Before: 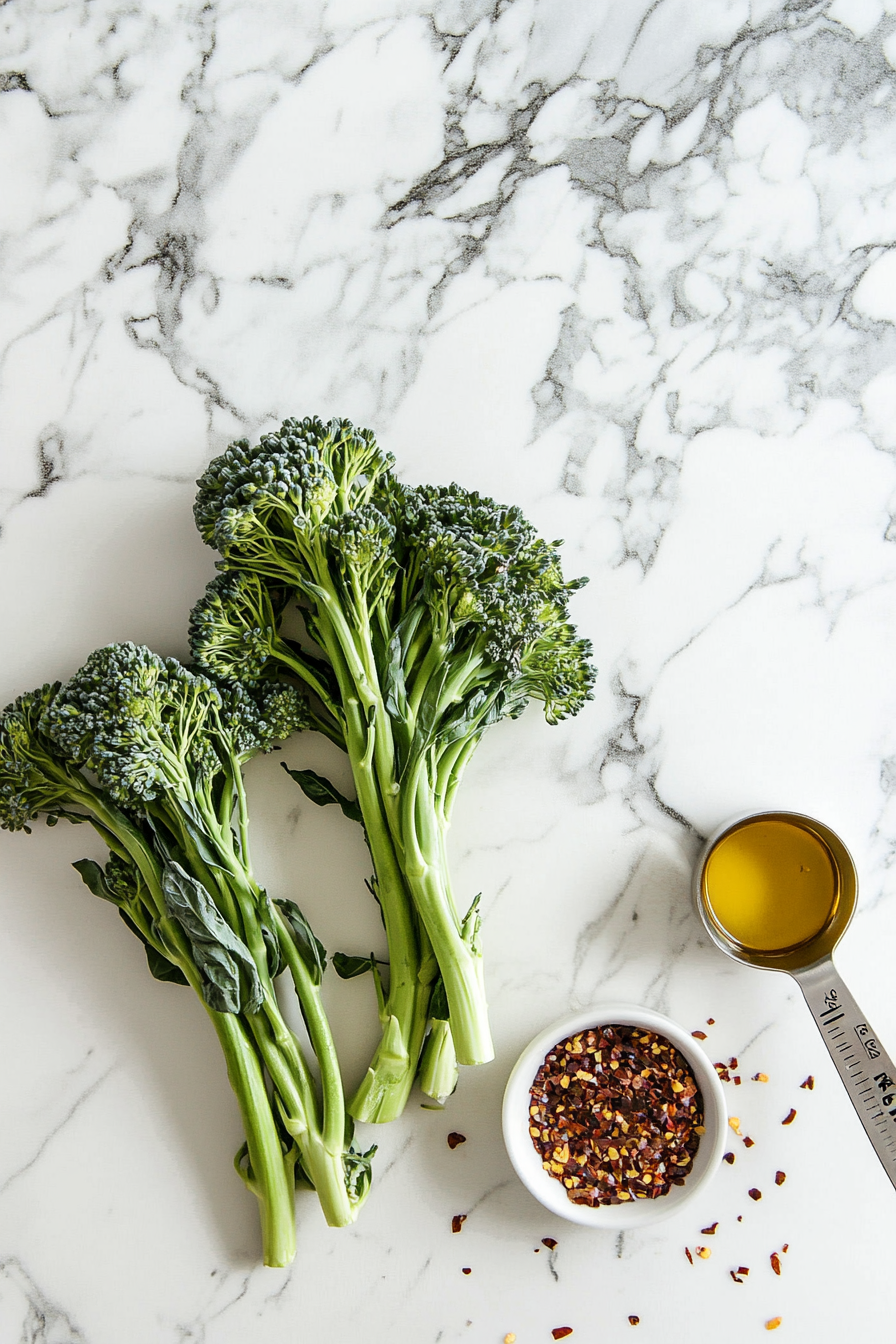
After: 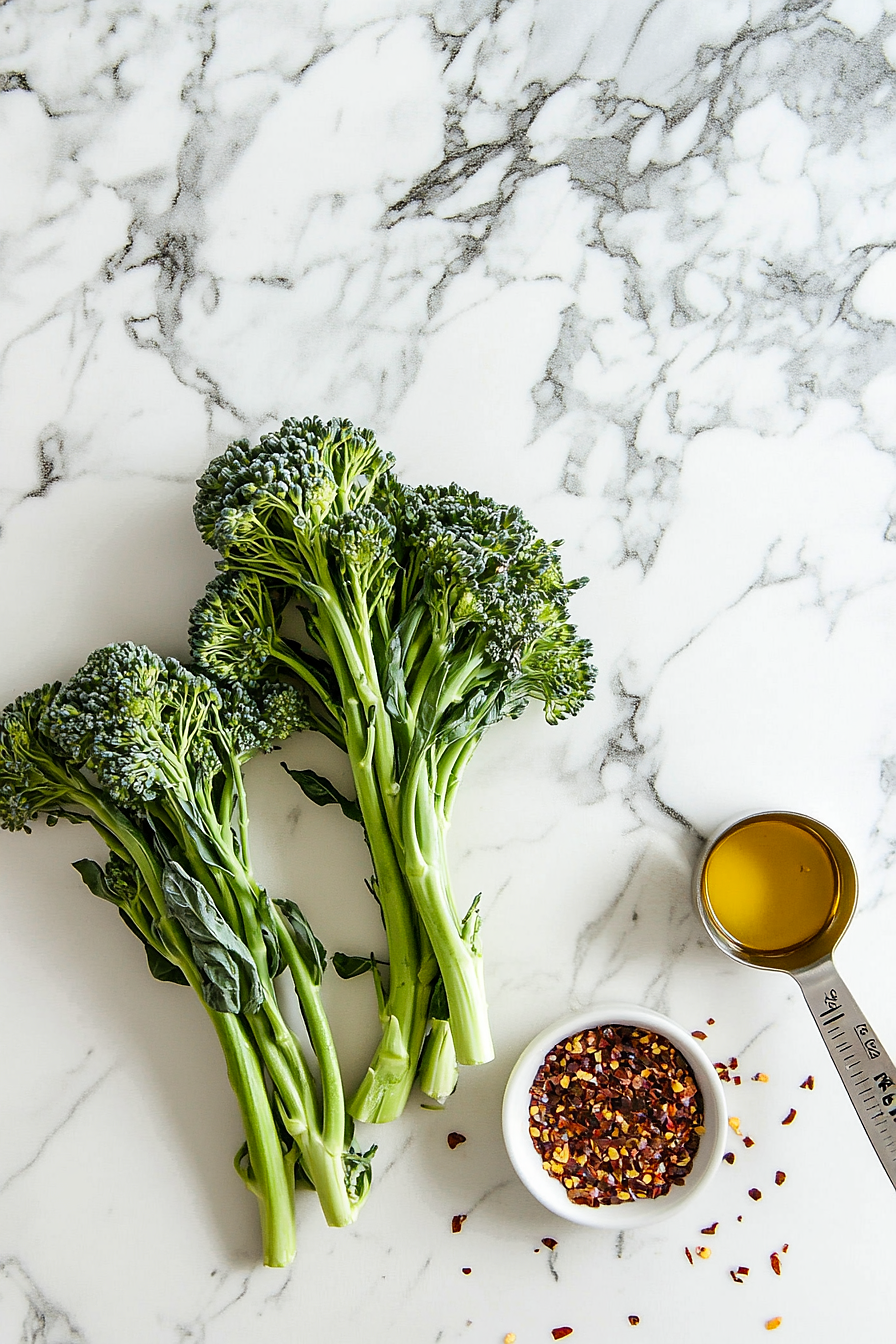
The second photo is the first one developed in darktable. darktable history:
sharpen: radius 1.02, threshold 0.906
color correction: highlights b* 0.009, saturation 1.12
